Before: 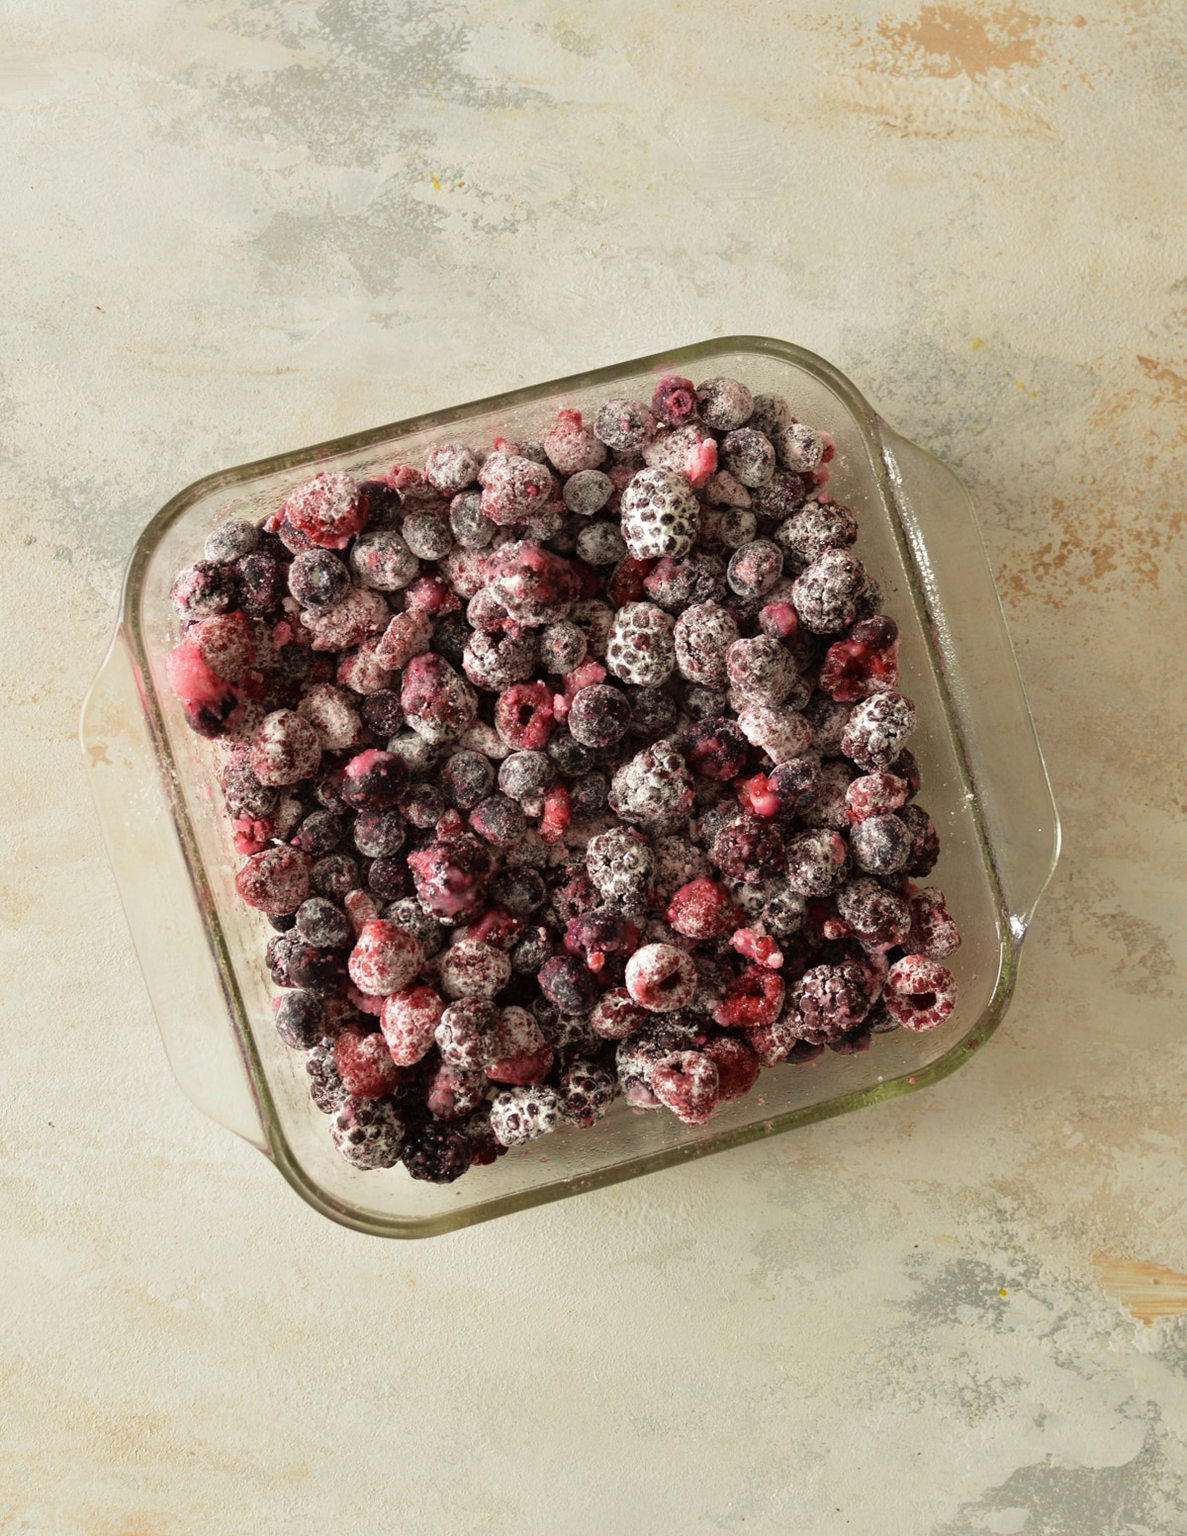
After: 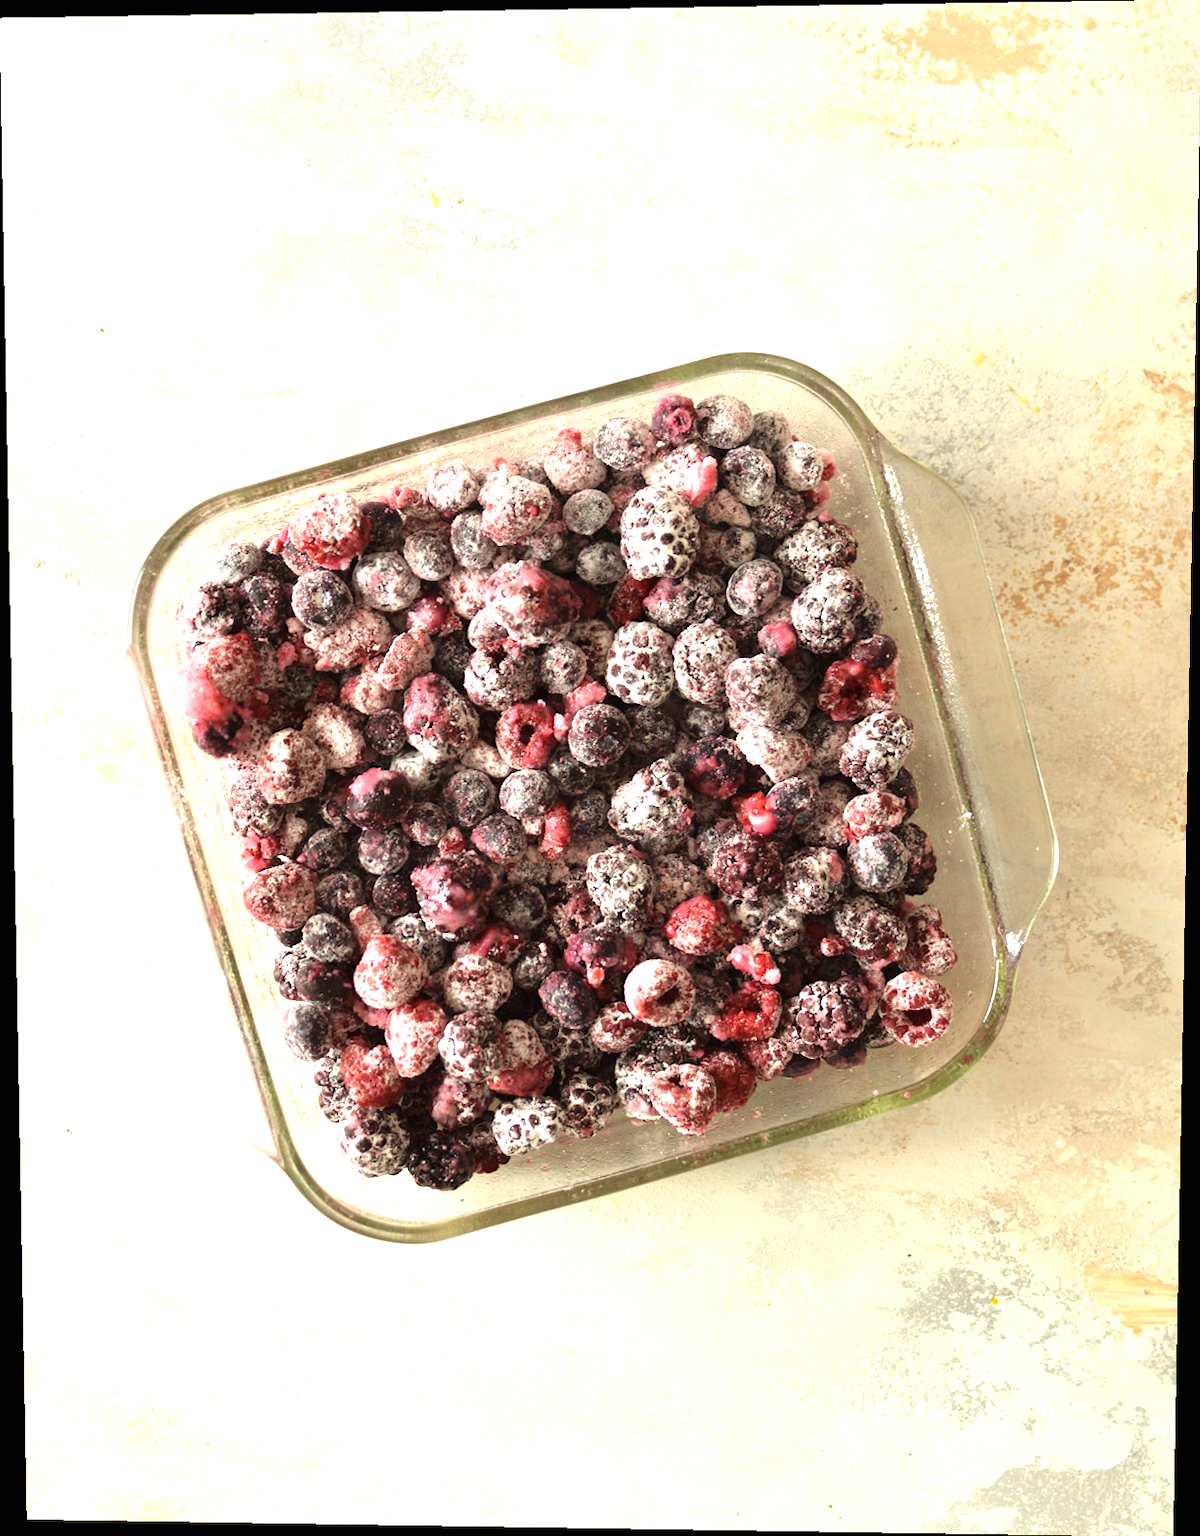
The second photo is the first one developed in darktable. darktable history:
exposure: black level correction 0, exposure 1.1 EV, compensate exposure bias true, compensate highlight preservation false
rotate and perspective: lens shift (vertical) 0.048, lens shift (horizontal) -0.024, automatic cropping off
